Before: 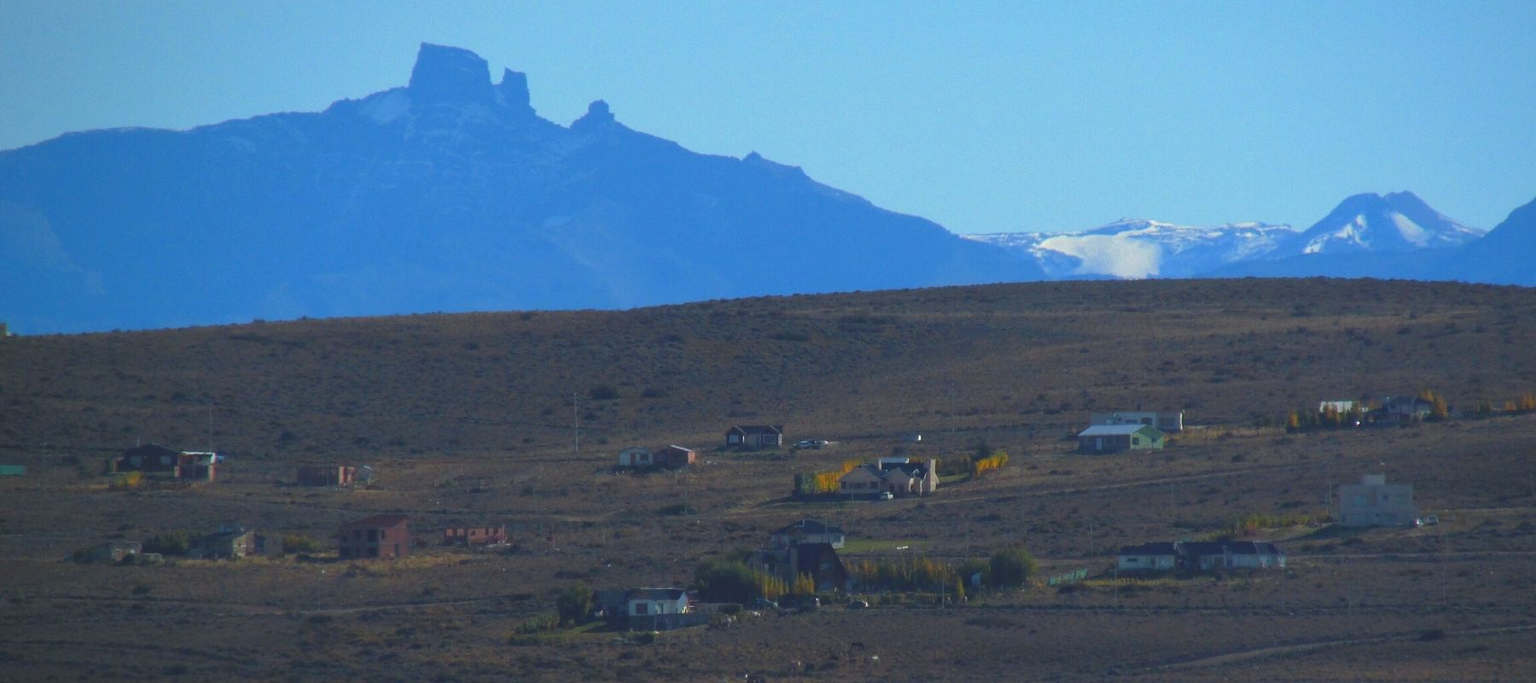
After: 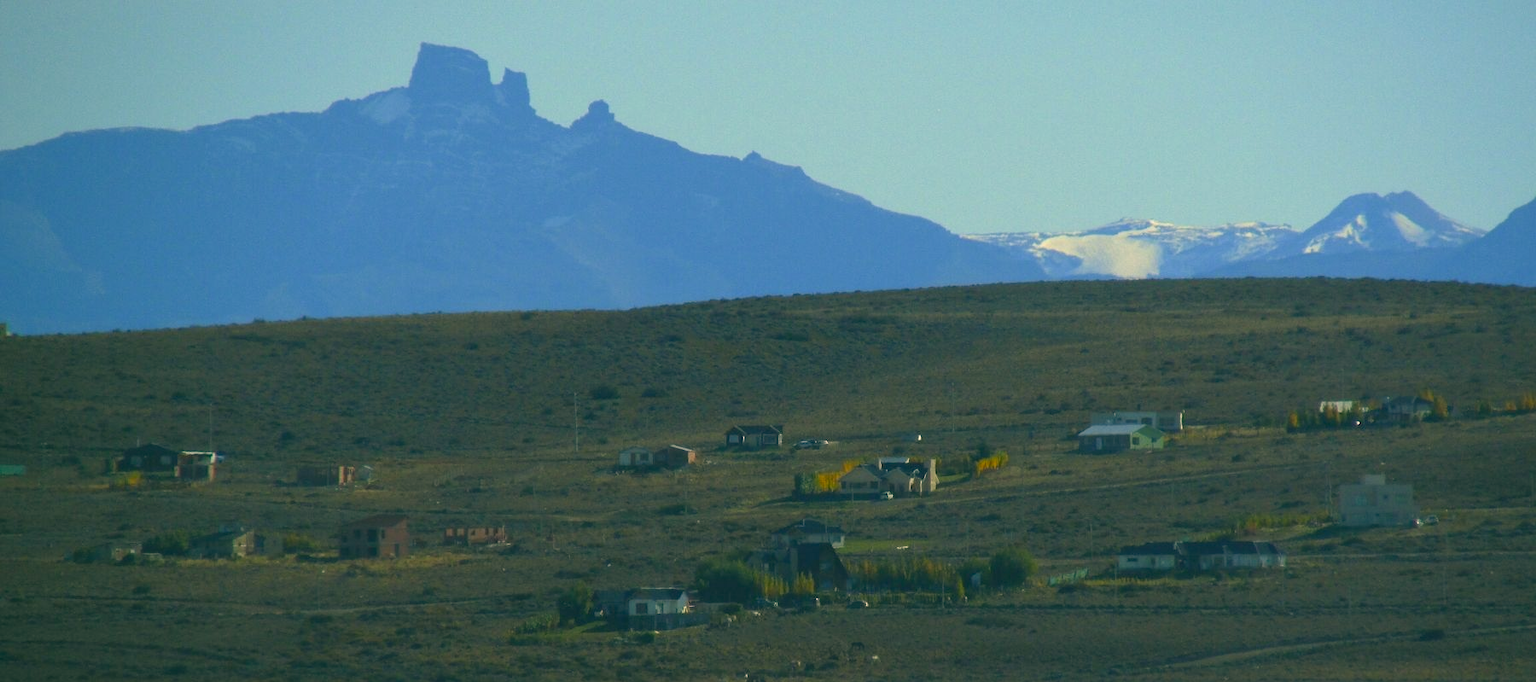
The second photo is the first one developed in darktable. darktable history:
color correction: highlights a* 5.2, highlights b* 23.99, shadows a* -15.94, shadows b* 4
